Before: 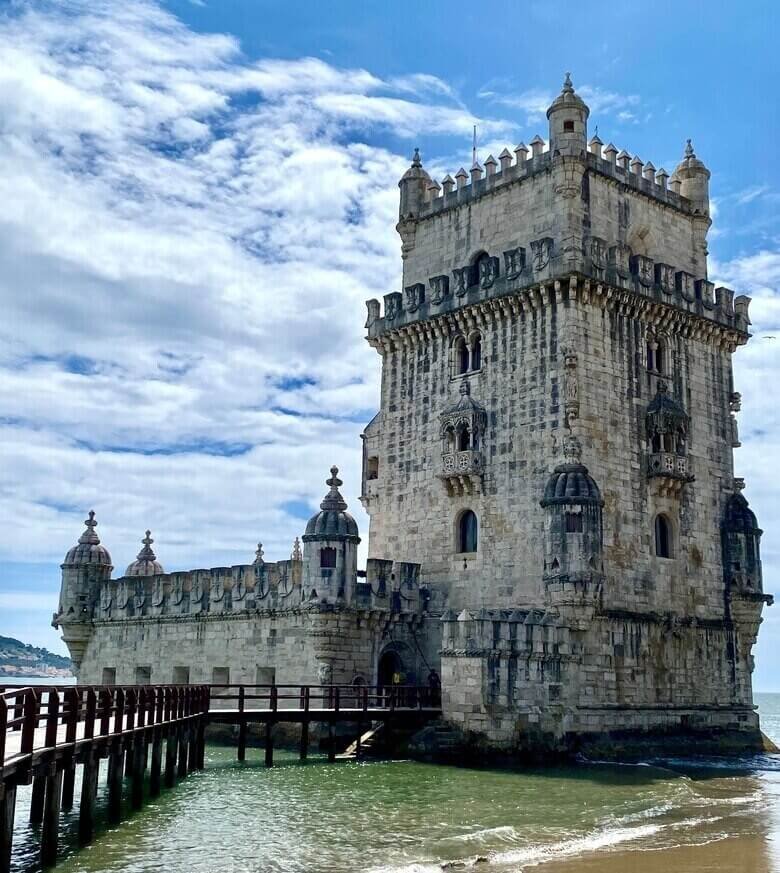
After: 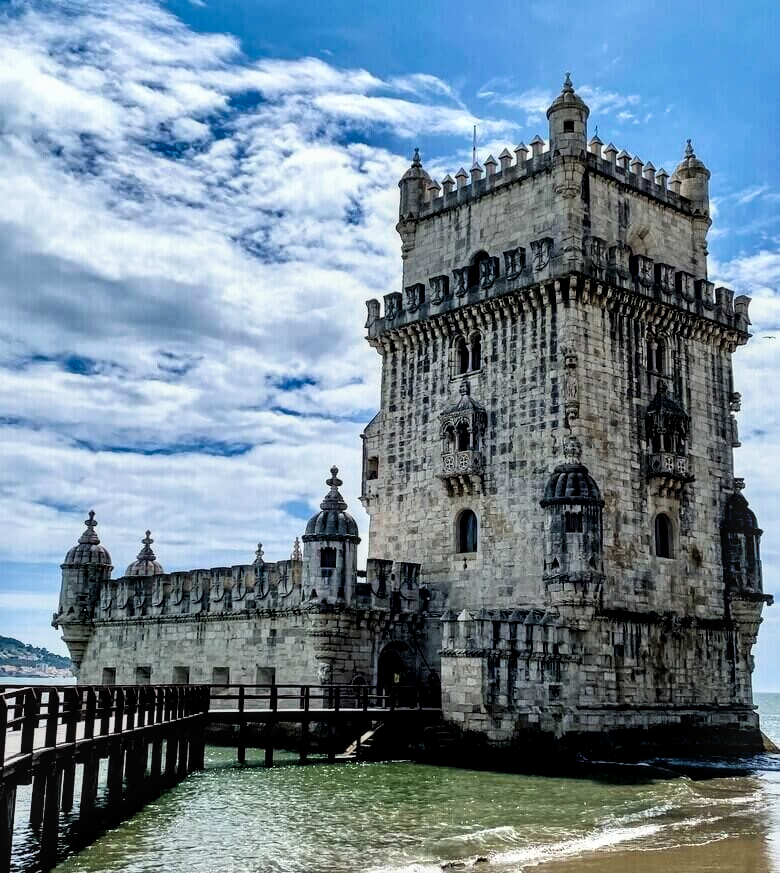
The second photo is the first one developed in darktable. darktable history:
local contrast: on, module defaults
filmic rgb: black relative exposure -6.25 EV, white relative exposure 2.8 EV, target black luminance 0%, hardness 4.56, latitude 67.98%, contrast 1.285, shadows ↔ highlights balance -3.21%, color science v4 (2020)
shadows and highlights: shadows 43.59, white point adjustment -1.49, soften with gaussian
